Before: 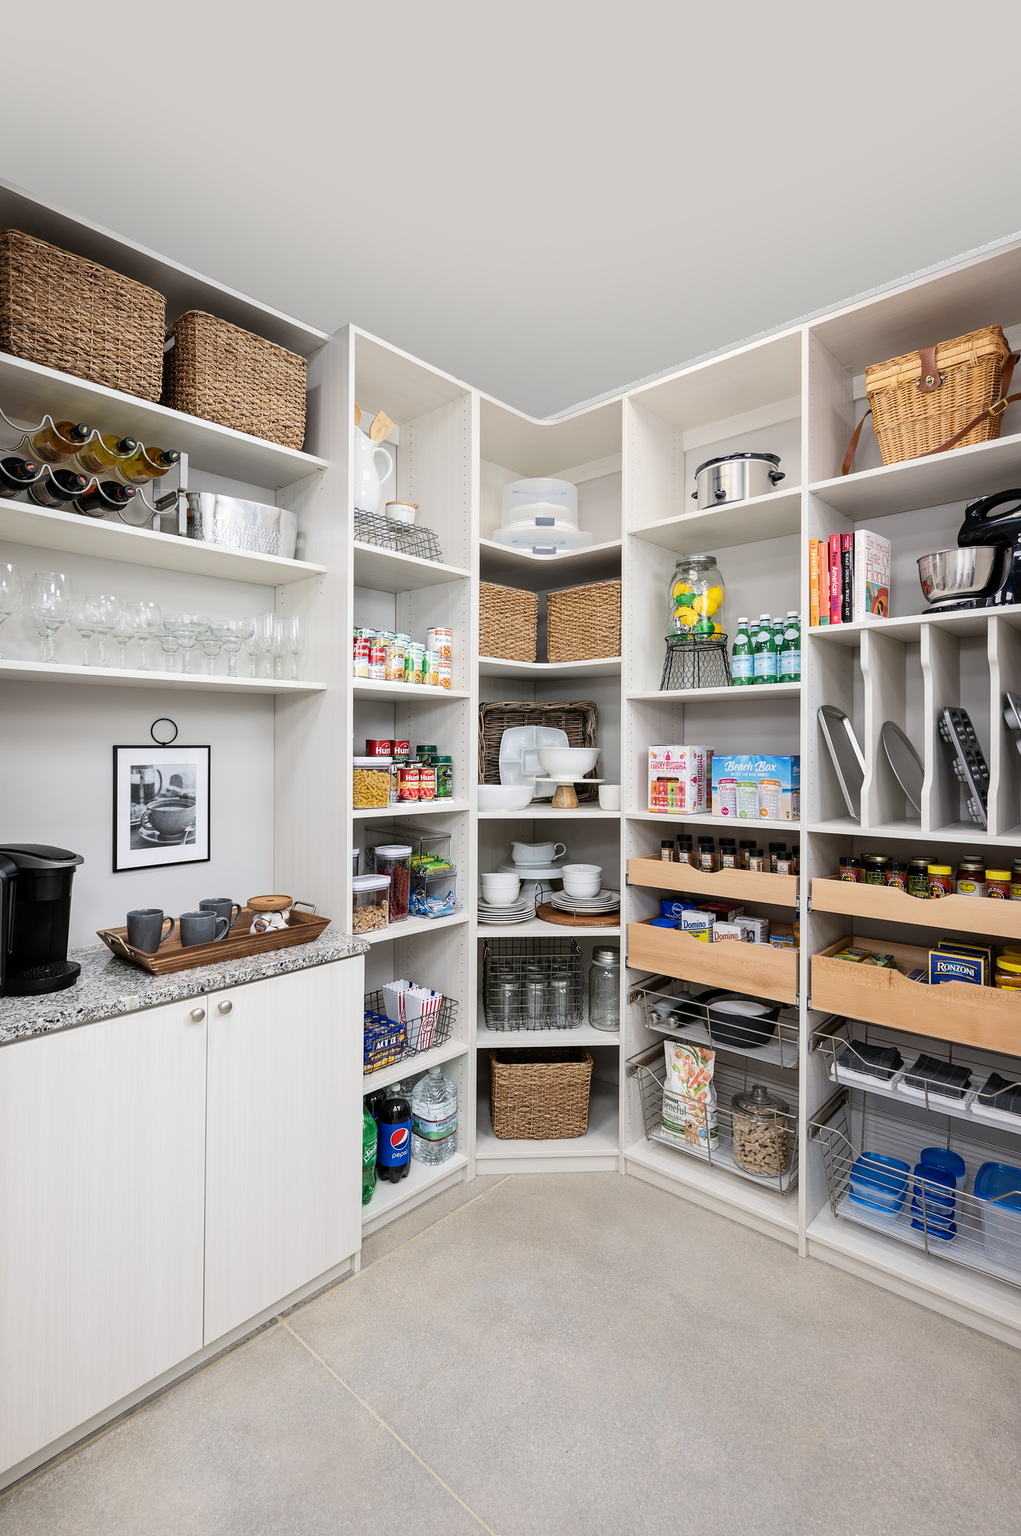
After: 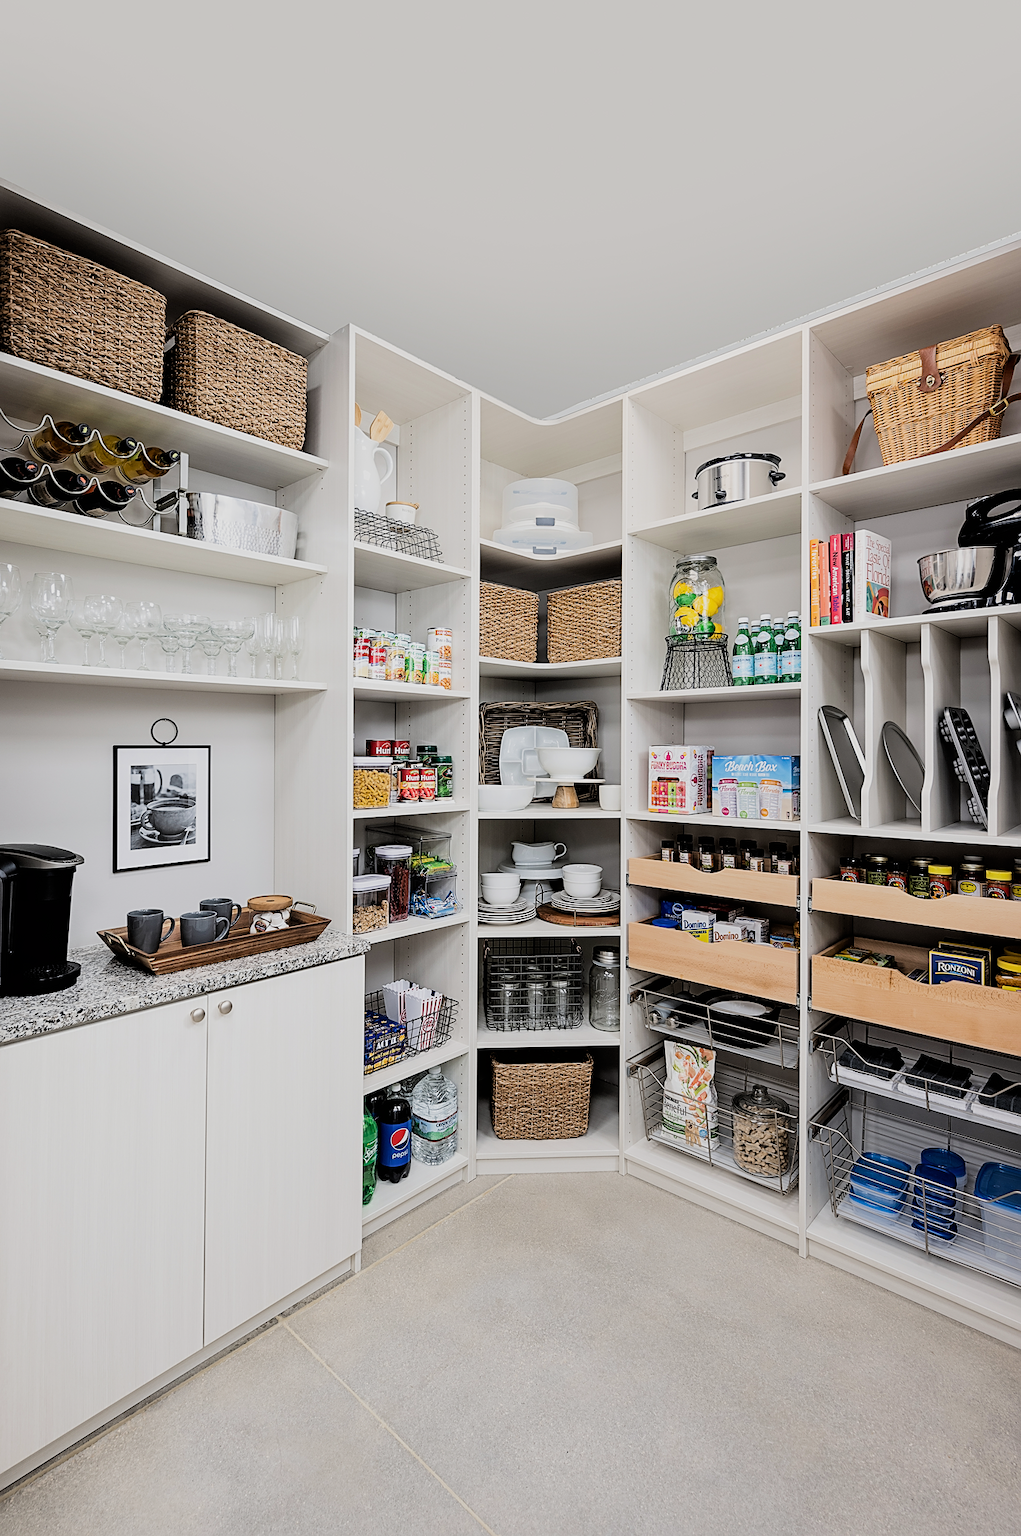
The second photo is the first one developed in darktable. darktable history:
filmic rgb: black relative exposure -5 EV, hardness 2.88, contrast 1.2, highlights saturation mix -30%
sharpen: on, module defaults
